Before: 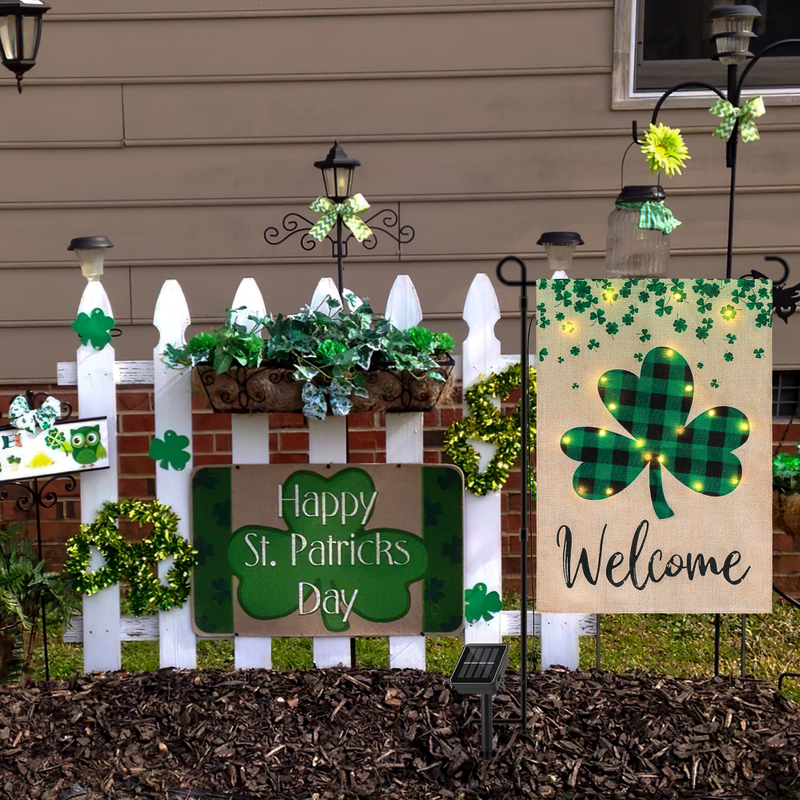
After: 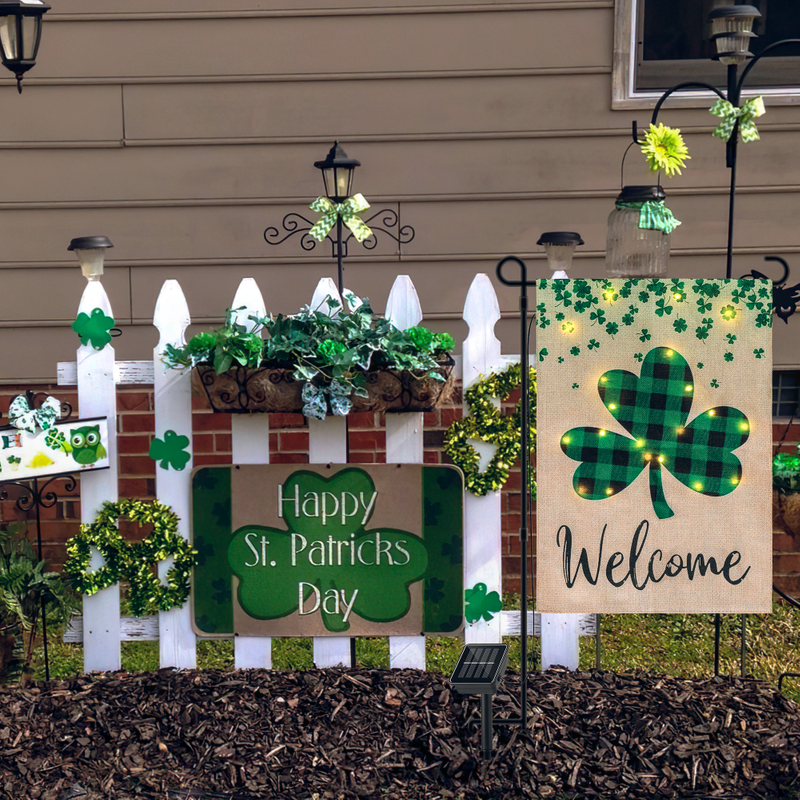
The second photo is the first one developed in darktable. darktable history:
color balance rgb: shadows lift › chroma 3.88%, shadows lift › hue 88.52°, power › hue 214.65°, global offset › chroma 0.1%, global offset › hue 252.4°, contrast 4.45%
local contrast: detail 110%
rgb curve: mode RGB, independent channels
